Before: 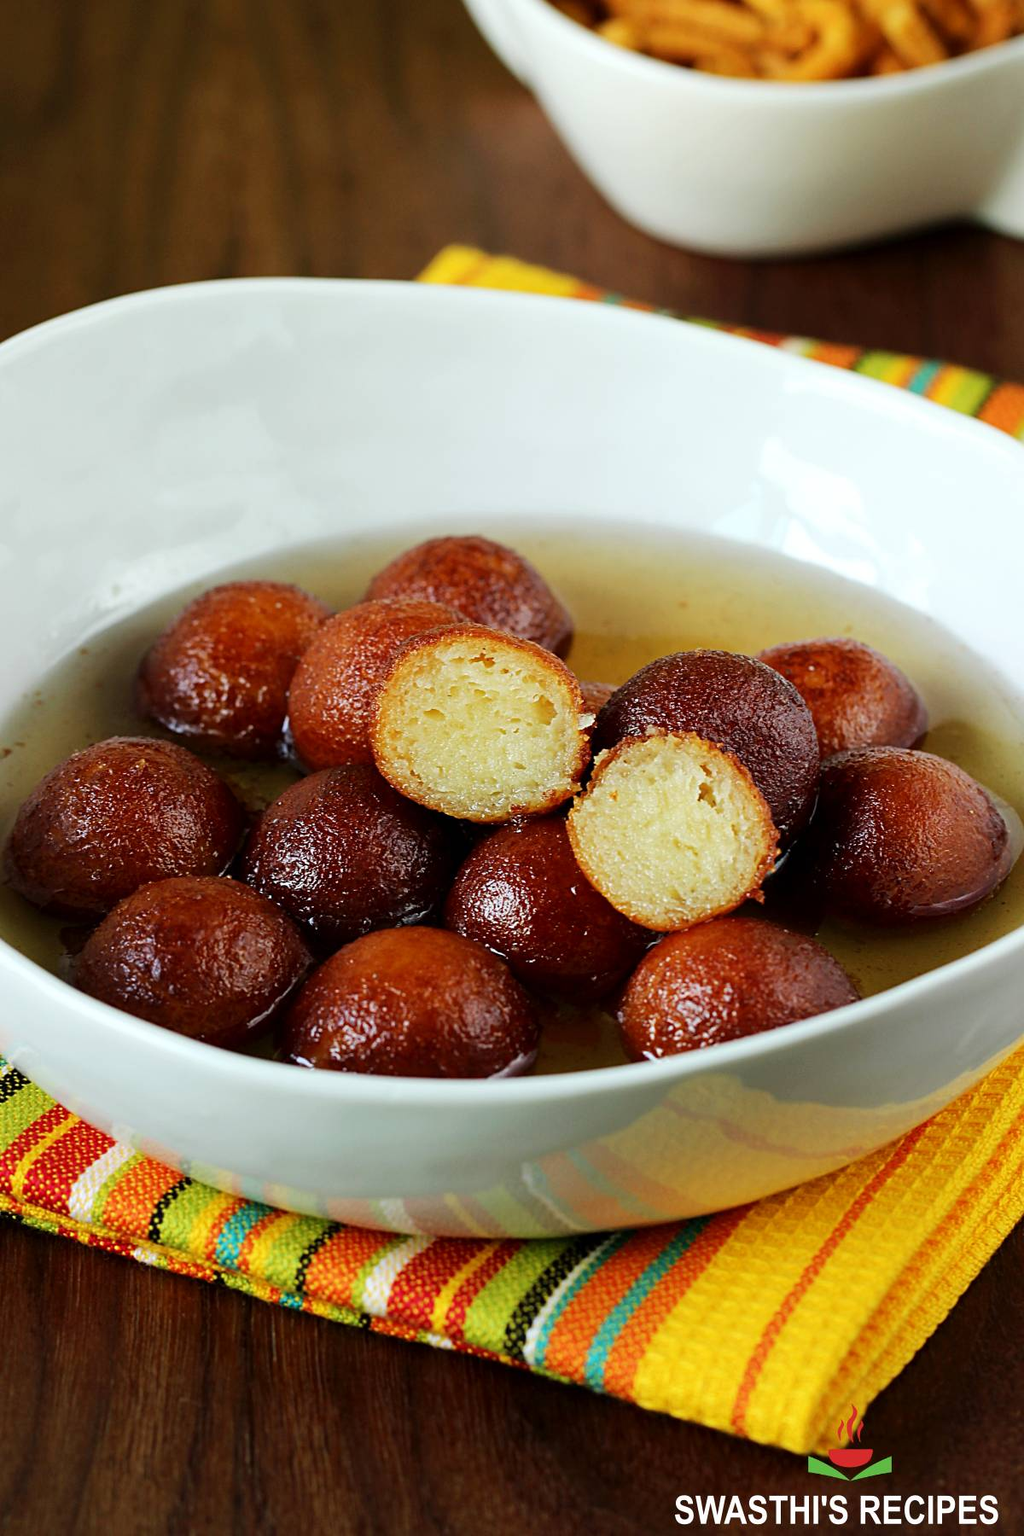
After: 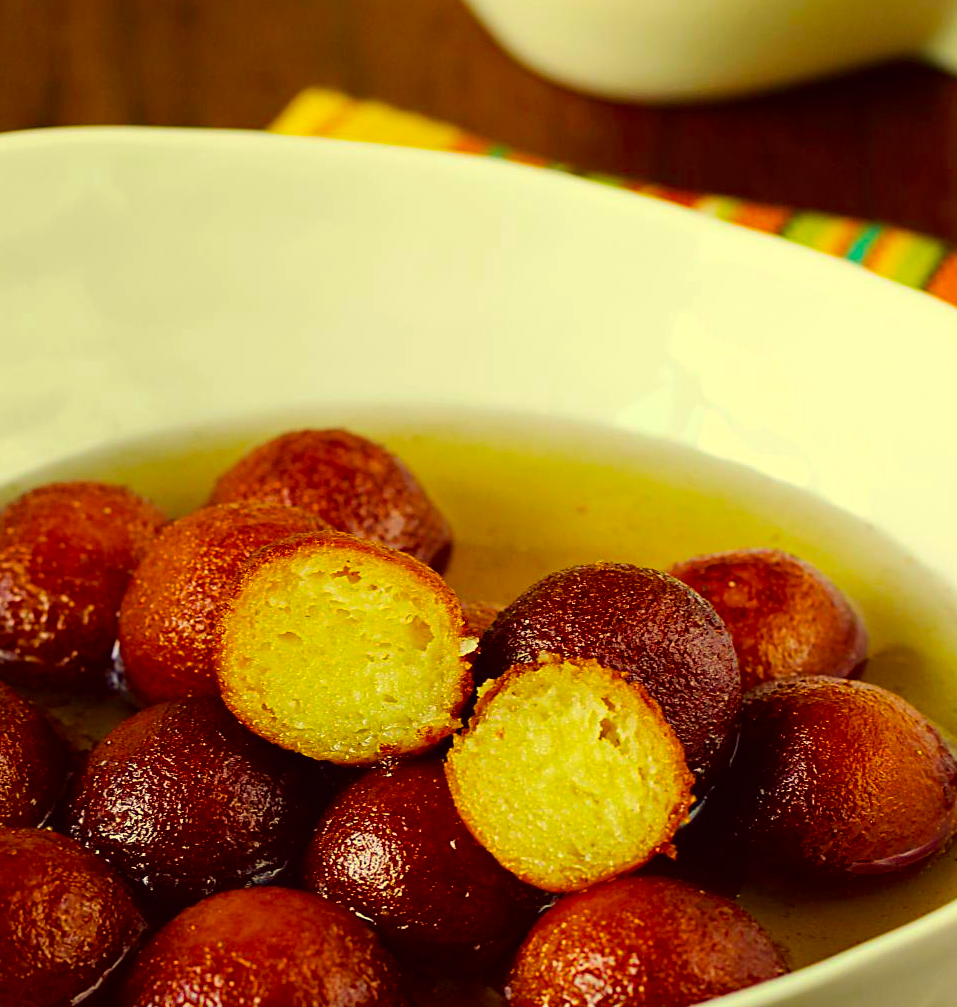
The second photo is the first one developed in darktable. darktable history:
crop: left 18.326%, top 11.071%, right 1.92%, bottom 32.959%
color correction: highlights a* -0.586, highlights b* 39.67, shadows a* 9.43, shadows b* -0.254
color balance rgb: linear chroma grading › global chroma 25.557%, perceptual saturation grading › global saturation 24.953%, global vibrance 20%
